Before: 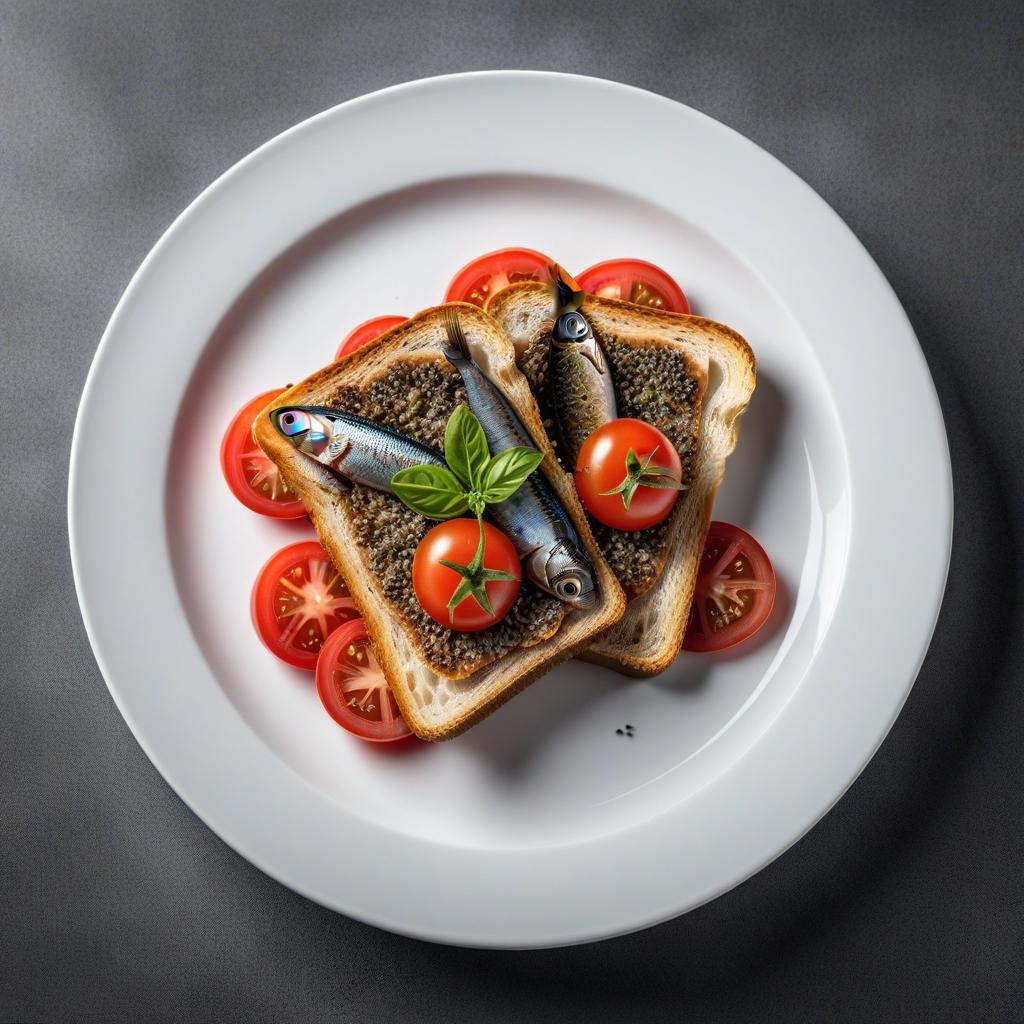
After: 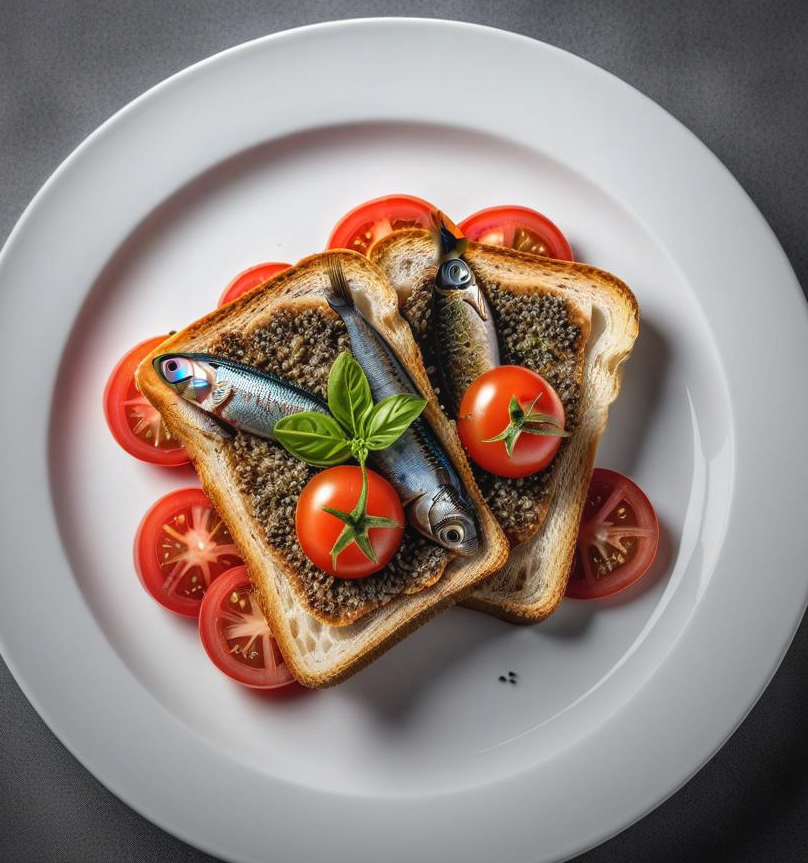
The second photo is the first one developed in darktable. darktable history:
exposure: black level correction 0, compensate highlight preservation false
crop: left 11.442%, top 5.235%, right 9.555%, bottom 10.419%
vignetting: fall-off start 72.34%, fall-off radius 109.34%, brightness -0.578, saturation -0.258, center (-0.056, -0.359), width/height ratio 0.735
levels: levels [0, 0.492, 0.984]
local contrast: detail 109%
